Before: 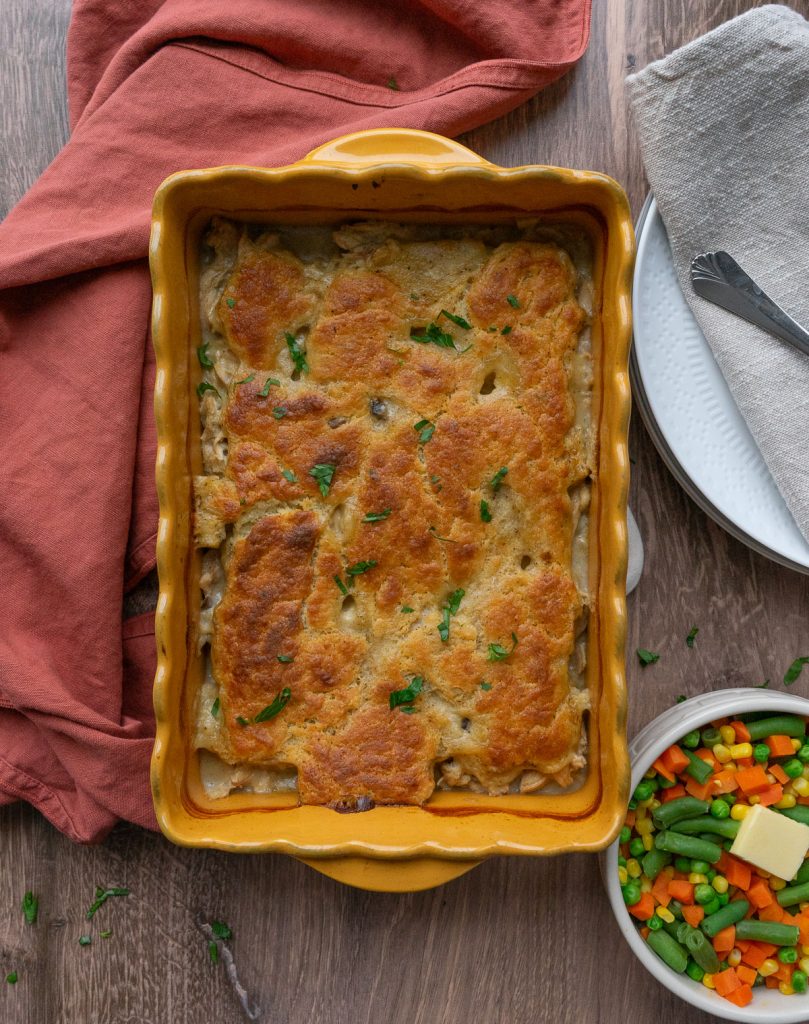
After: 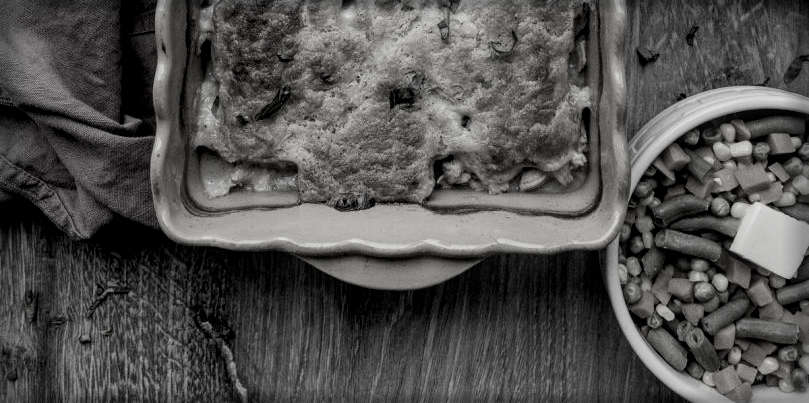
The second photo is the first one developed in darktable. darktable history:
crop and rotate: top 58.873%, bottom 1.701%
local contrast: on, module defaults
vignetting: fall-off start 92.89%, fall-off radius 5.35%, automatic ratio true, width/height ratio 1.331, shape 0.044
filmic rgb: black relative exposure -5.09 EV, white relative exposure 3.52 EV, hardness 3.19, contrast 1.3, highlights saturation mix -49.01%, preserve chrominance no, color science v4 (2020), type of noise poissonian
